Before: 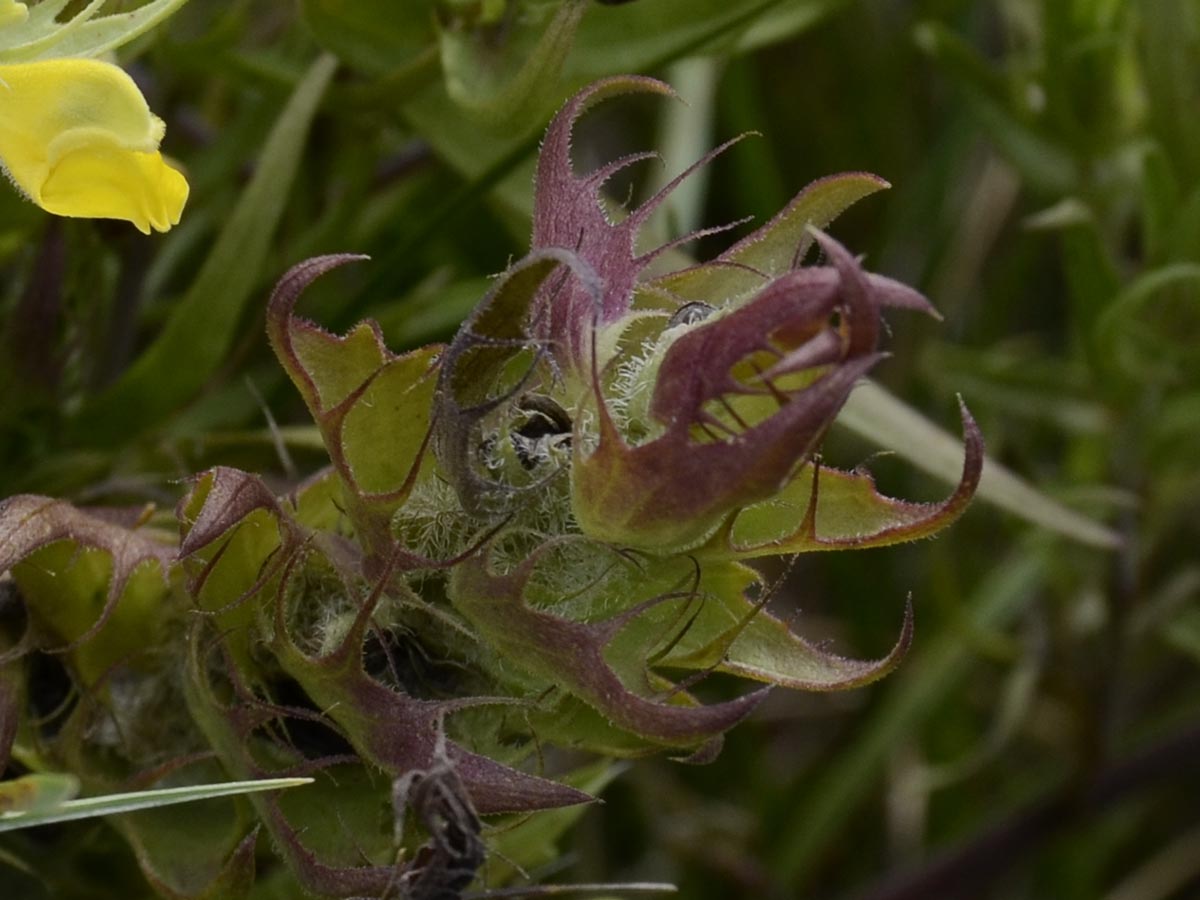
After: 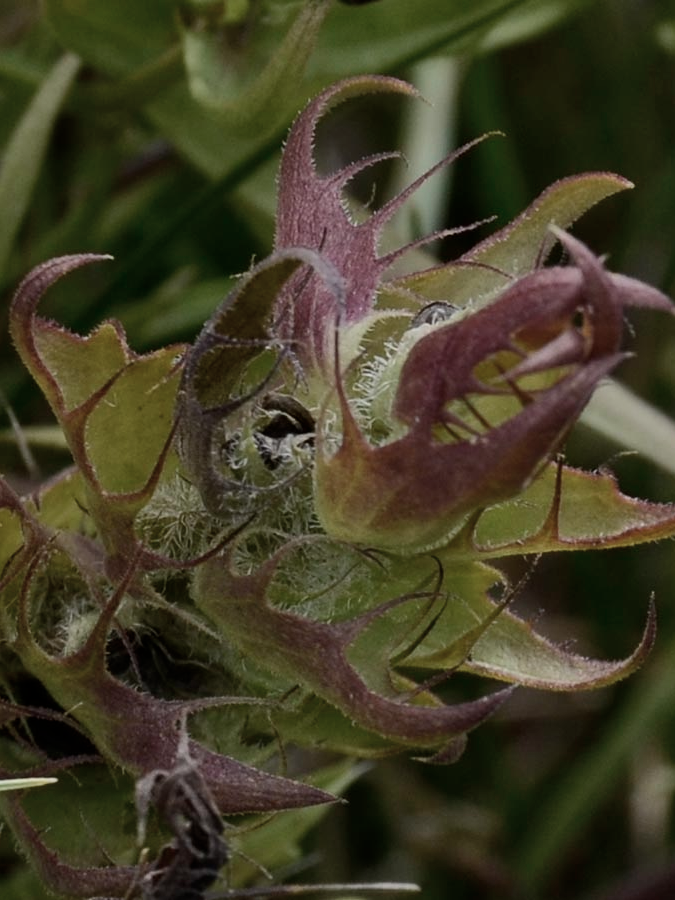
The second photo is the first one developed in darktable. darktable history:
shadows and highlights: shadows 29.32, highlights -29.32, low approximation 0.01, soften with gaussian
contrast brightness saturation: contrast 0.1, saturation -0.3
crop: left 21.496%, right 22.254%
